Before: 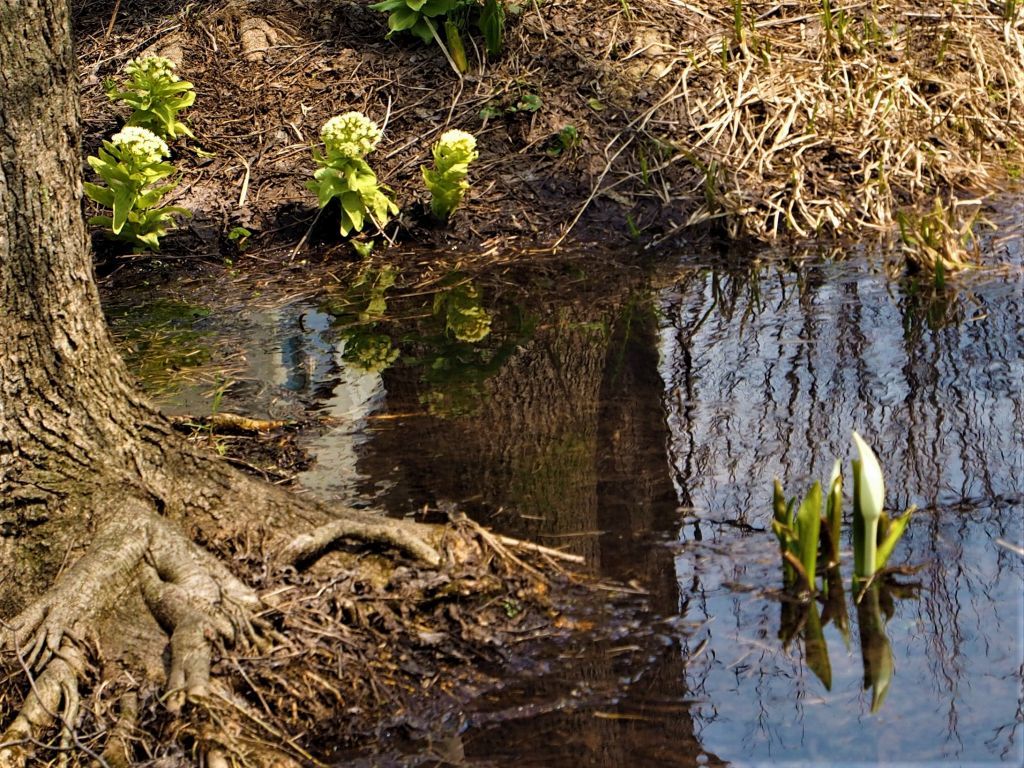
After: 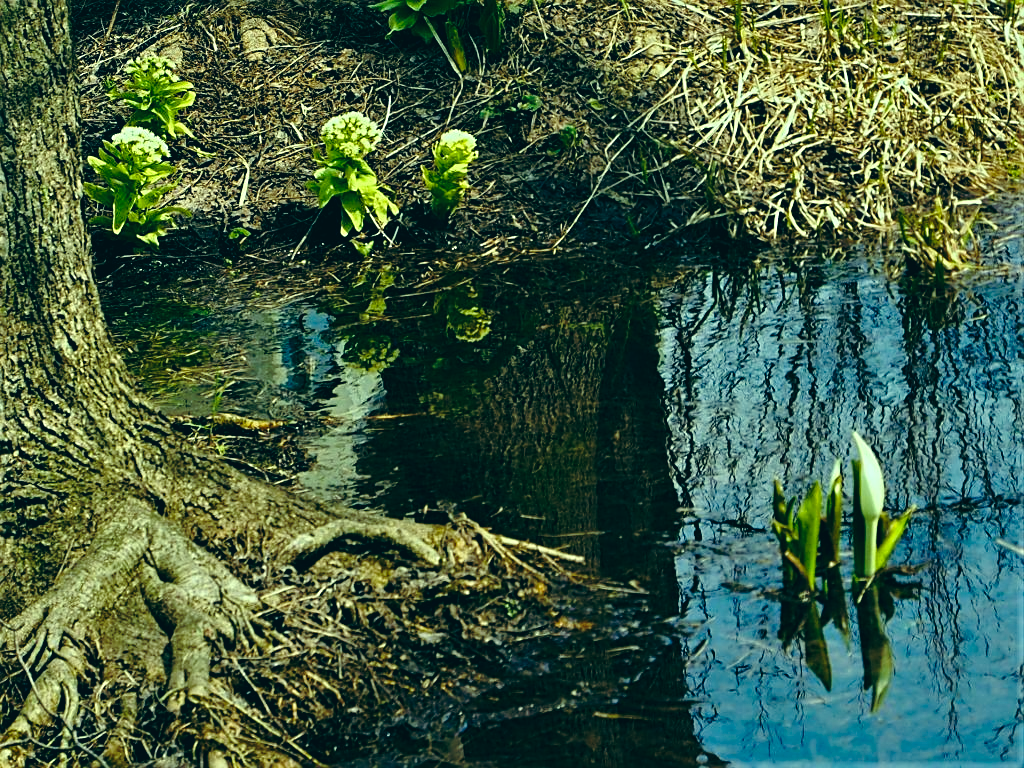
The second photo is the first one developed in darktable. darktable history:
base curve: curves: ch0 [(0, 0) (0.073, 0.04) (0.157, 0.139) (0.492, 0.492) (0.758, 0.758) (1, 1)], preserve colors none
sharpen: on, module defaults
color zones: curves: ch0 [(0.068, 0.464) (0.25, 0.5) (0.48, 0.508) (0.75, 0.536) (0.886, 0.476) (0.967, 0.456)]; ch1 [(0.066, 0.456) (0.25, 0.5) (0.616, 0.508) (0.746, 0.56) (0.934, 0.444)]
color correction: highlights a* -19.7, highlights b* 9.8, shadows a* -19.64, shadows b* -10.25
